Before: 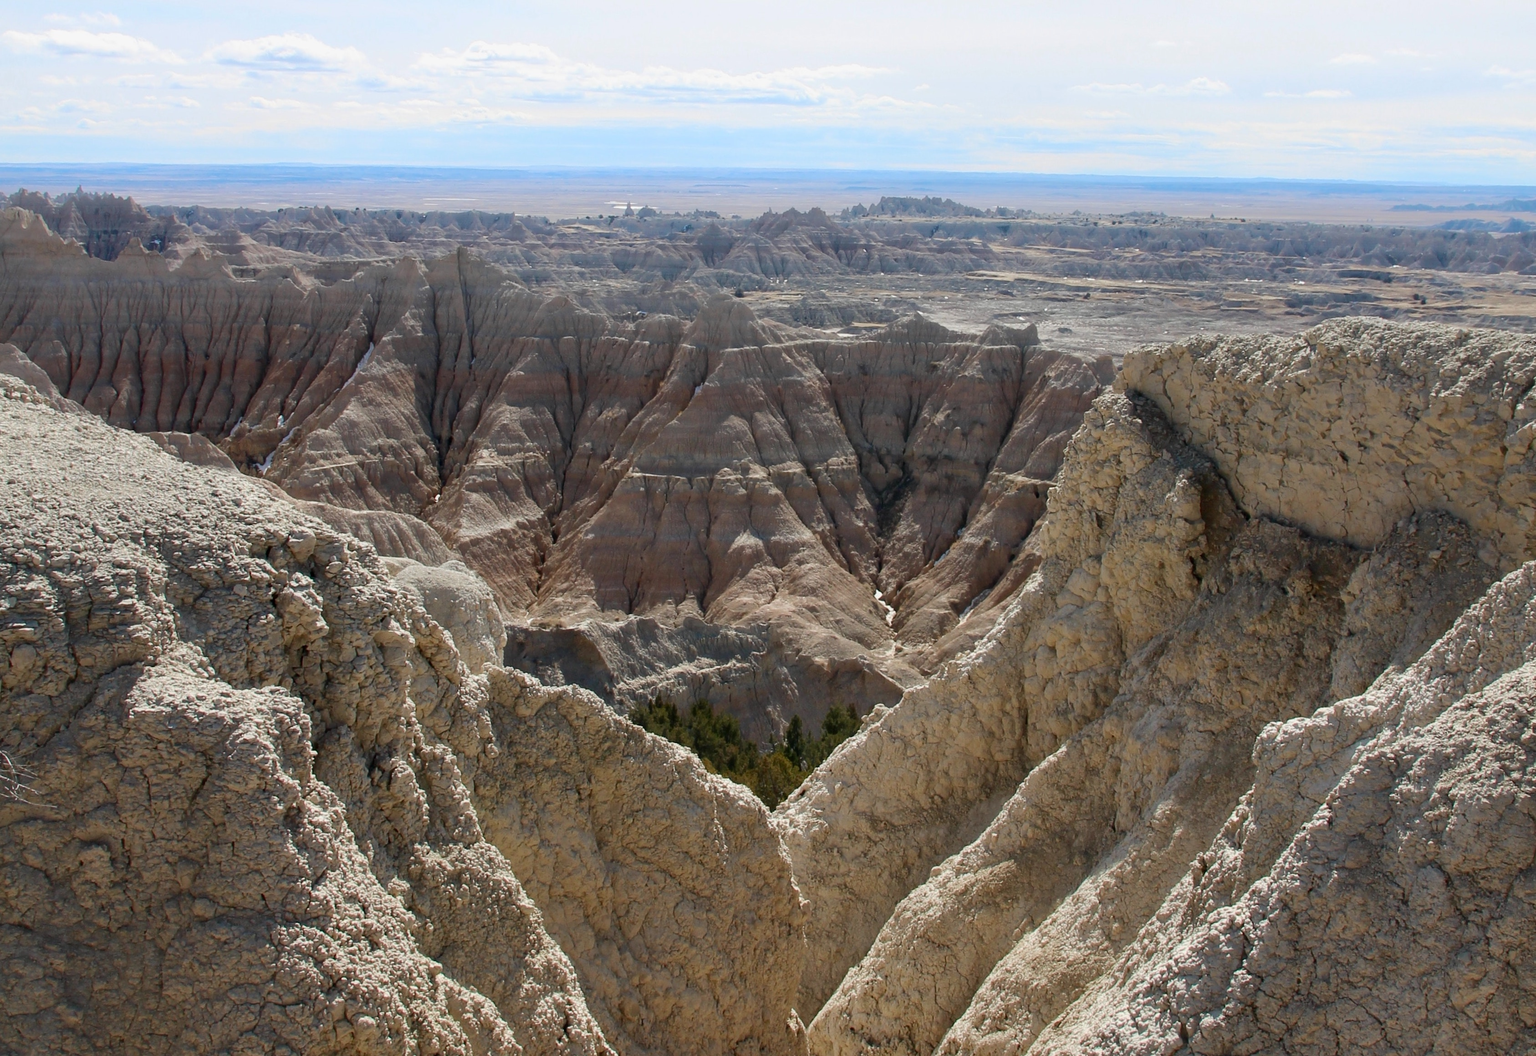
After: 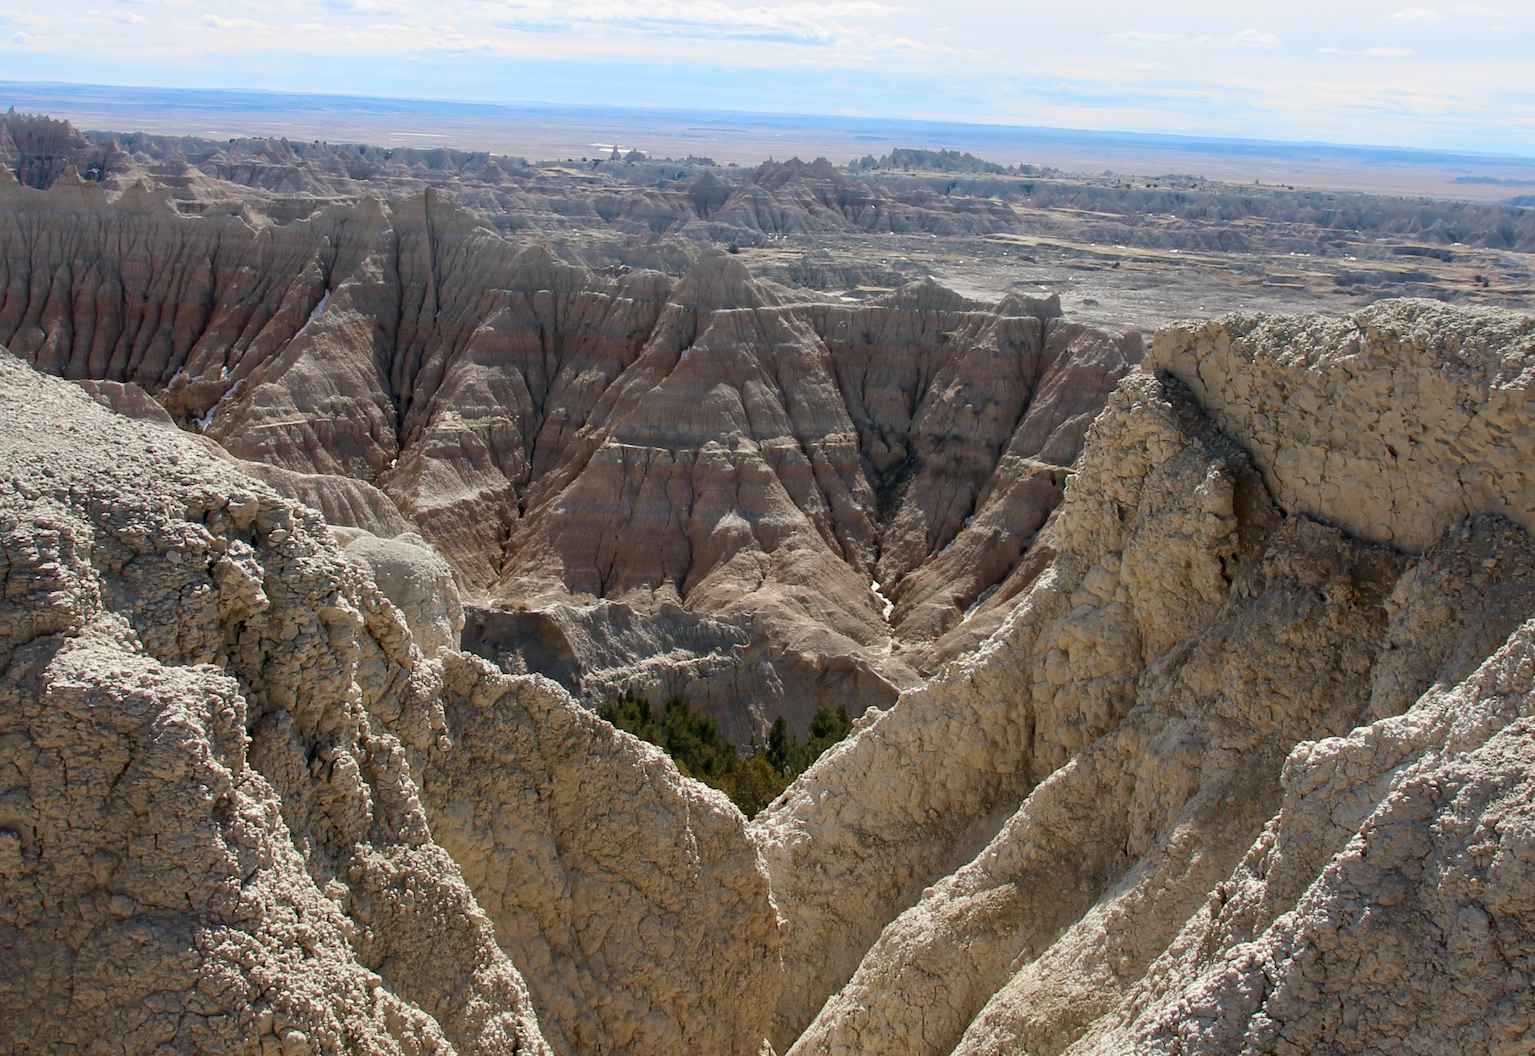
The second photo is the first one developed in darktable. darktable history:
contrast equalizer: octaves 7, y [[0.515 ×6], [0.507 ×6], [0.425 ×6], [0 ×6], [0 ×6]]
crop and rotate: angle -1.96°, left 3.097%, top 4.154%, right 1.586%, bottom 0.529%
